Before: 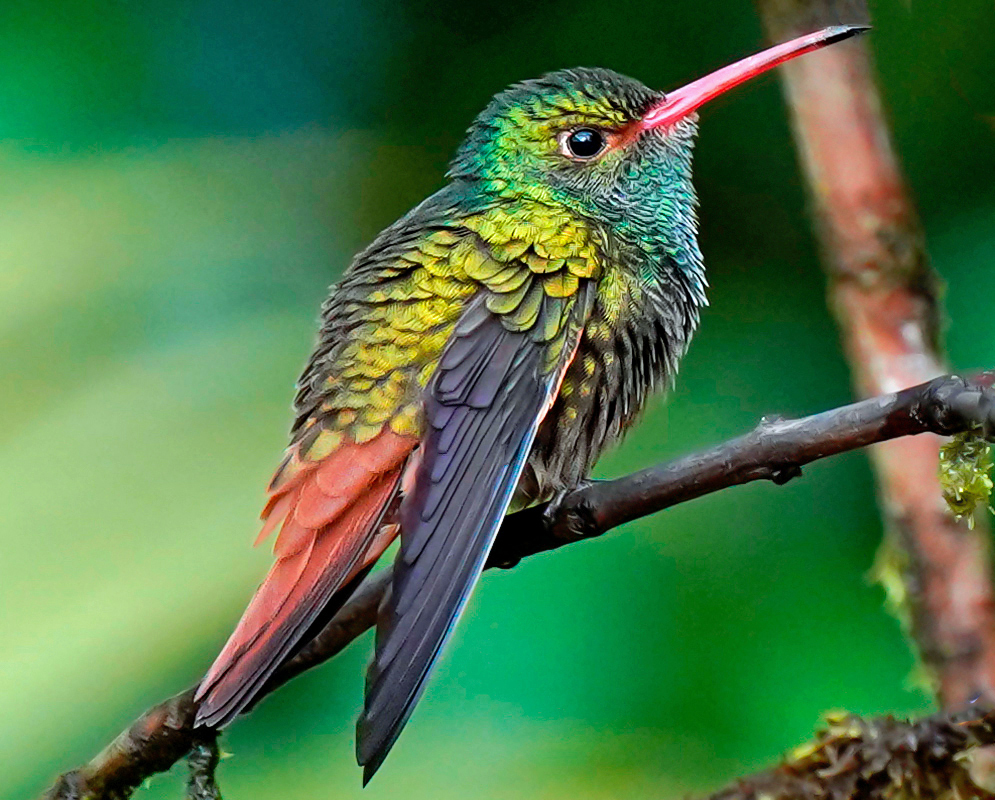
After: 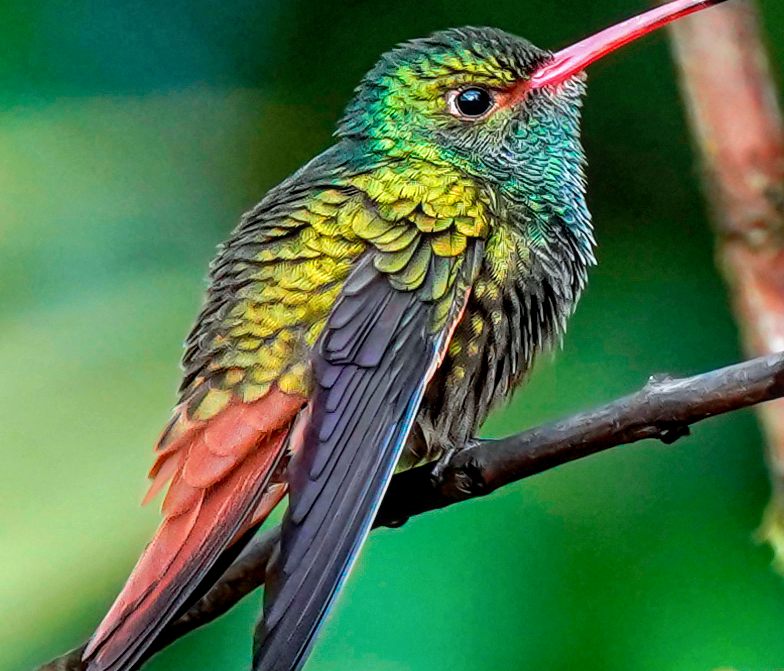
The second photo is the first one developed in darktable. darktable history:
local contrast: on, module defaults
crop: left 11.289%, top 5.147%, right 9.6%, bottom 10.528%
